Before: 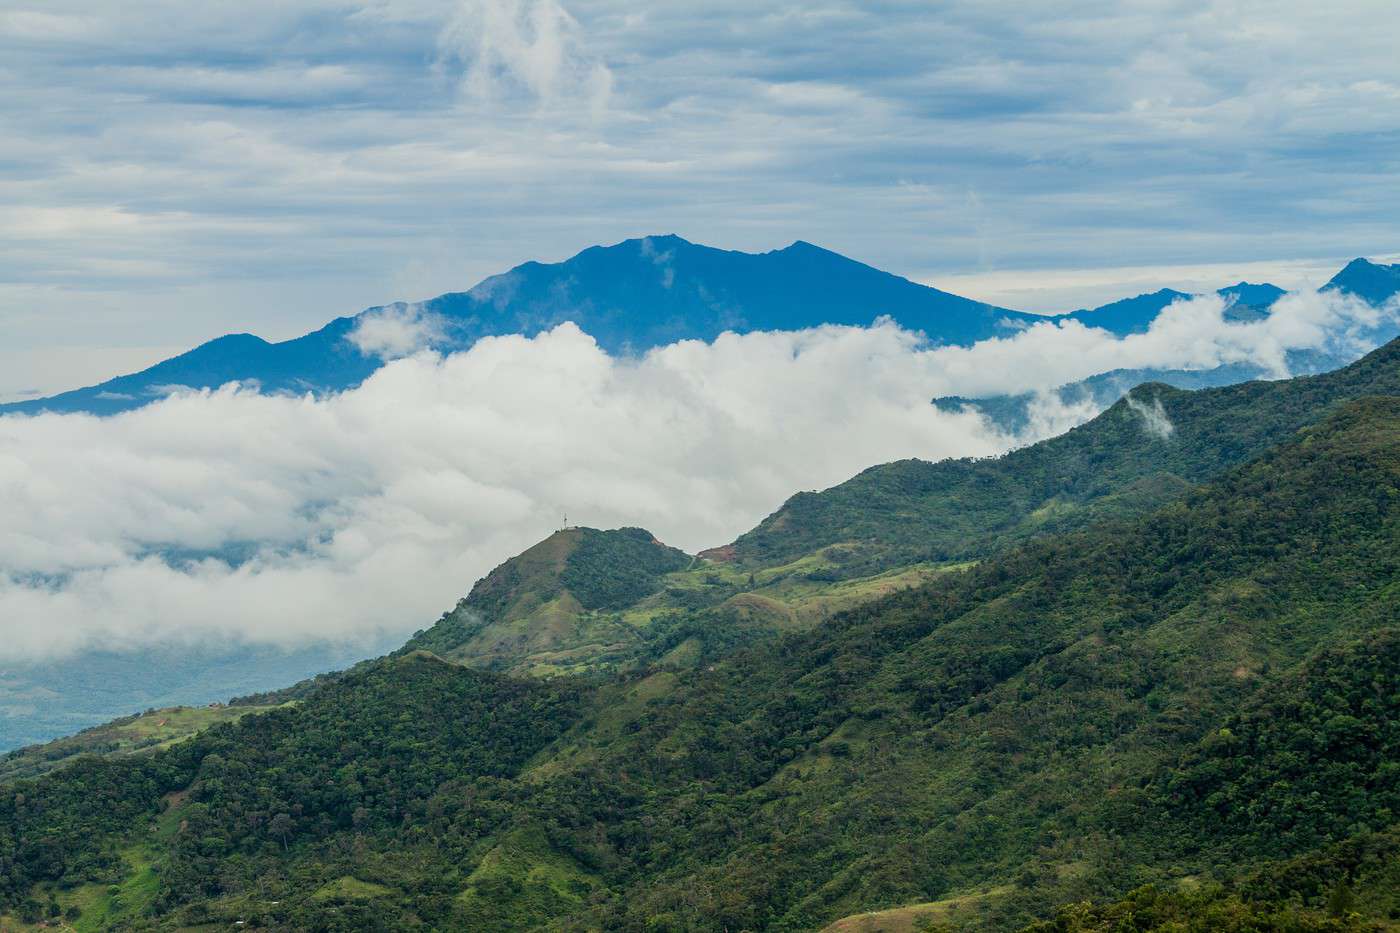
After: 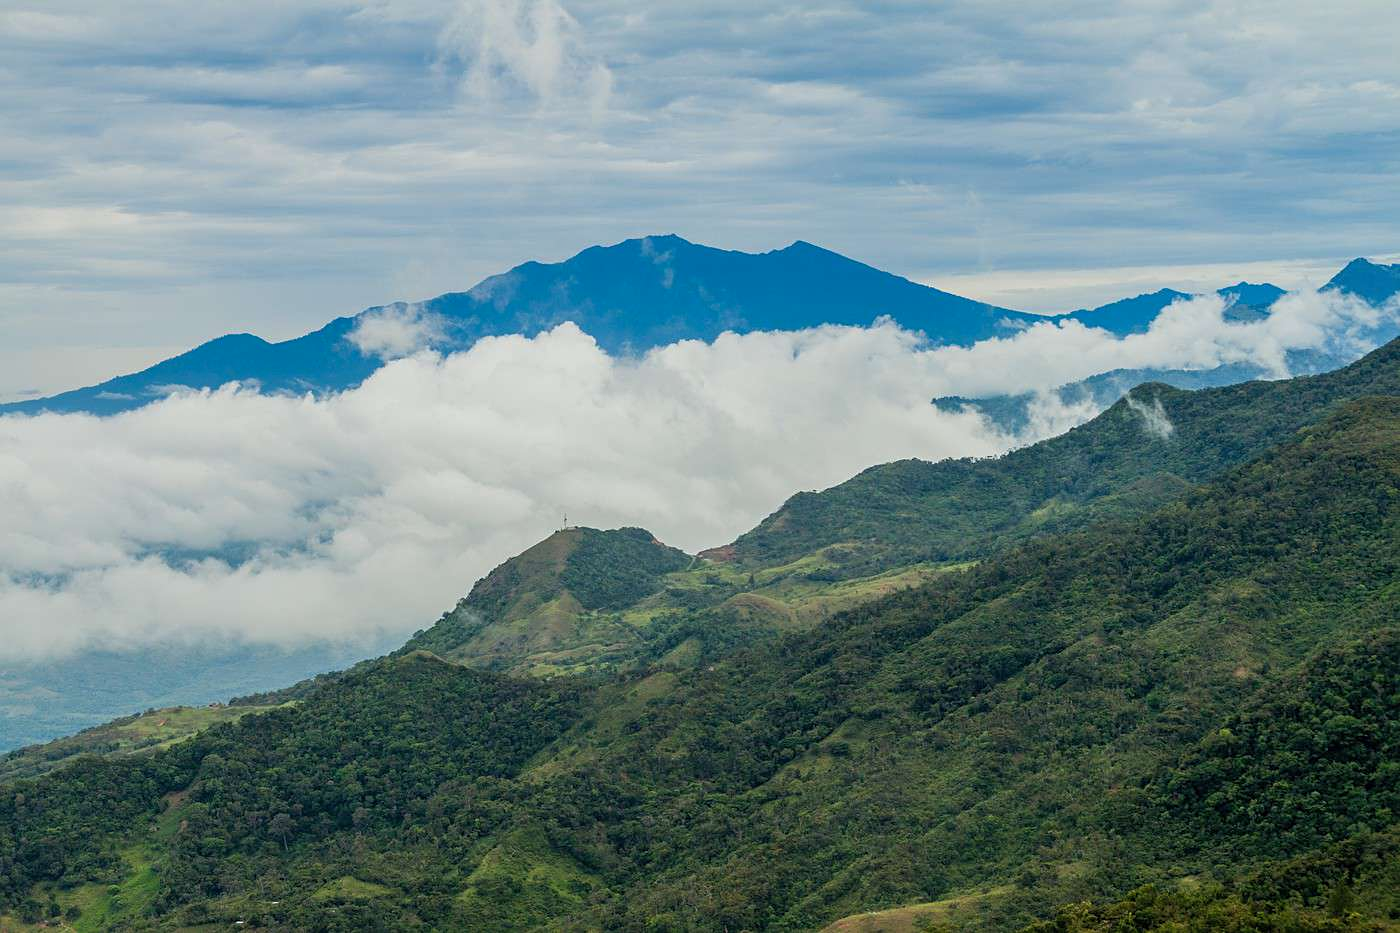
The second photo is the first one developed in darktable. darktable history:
sharpen: amount 0.205
shadows and highlights: shadows 25.66, highlights -26.21
